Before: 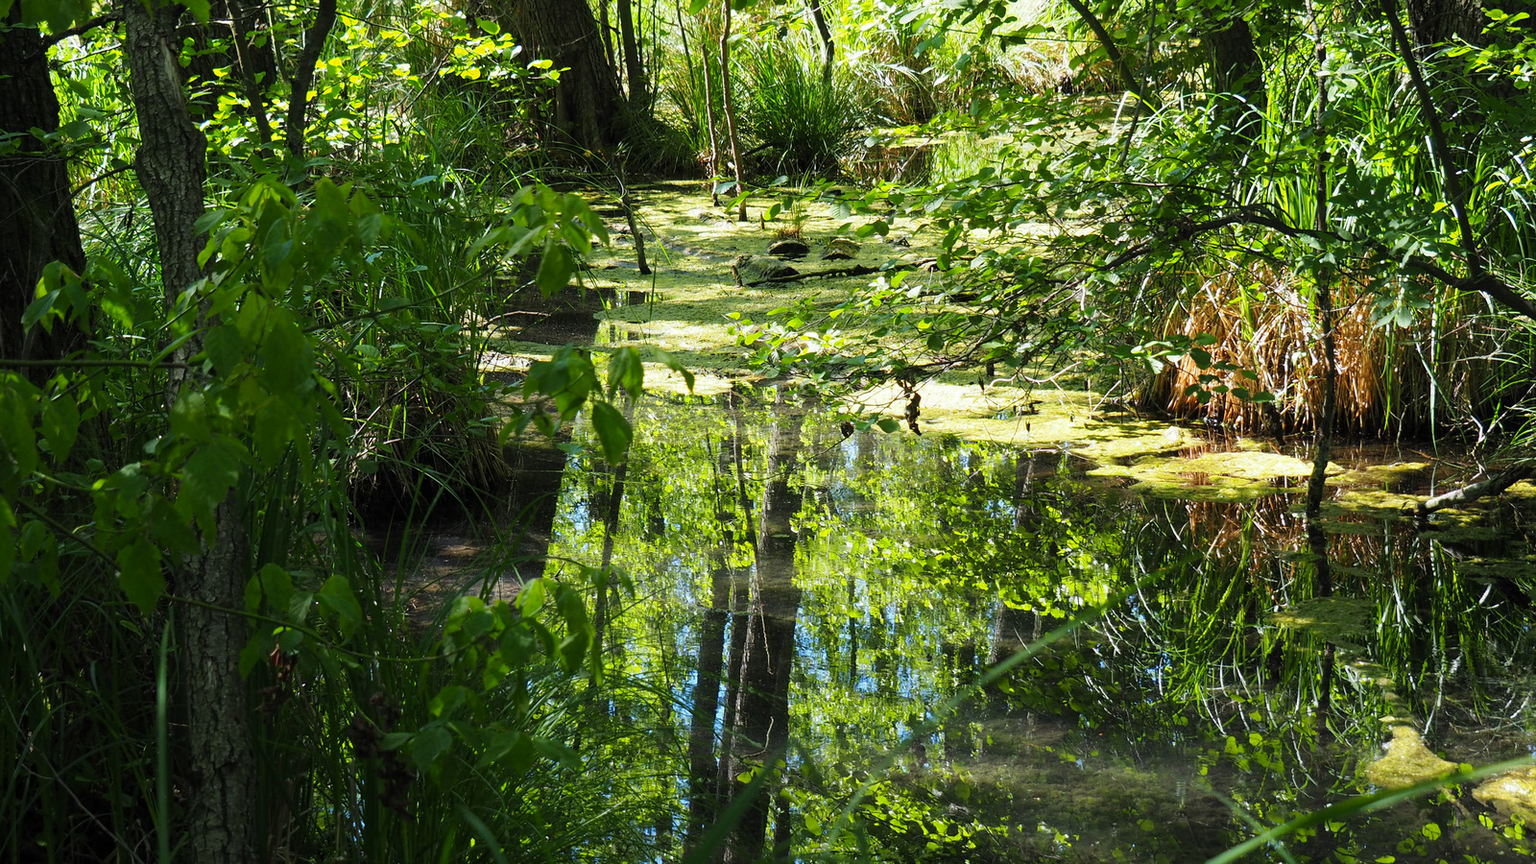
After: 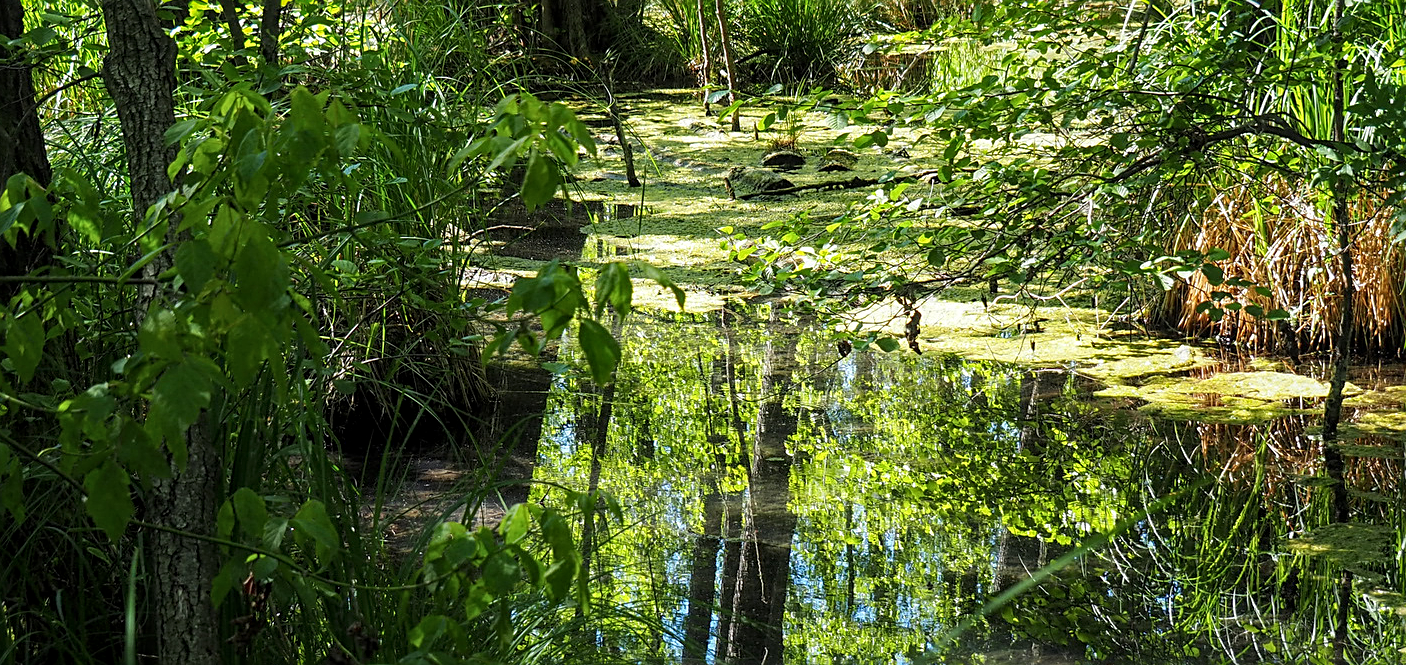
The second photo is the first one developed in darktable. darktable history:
sharpen: amount 0.578
crop and rotate: left 2.419%, top 11.013%, right 9.677%, bottom 15.082%
local contrast: detail 130%
